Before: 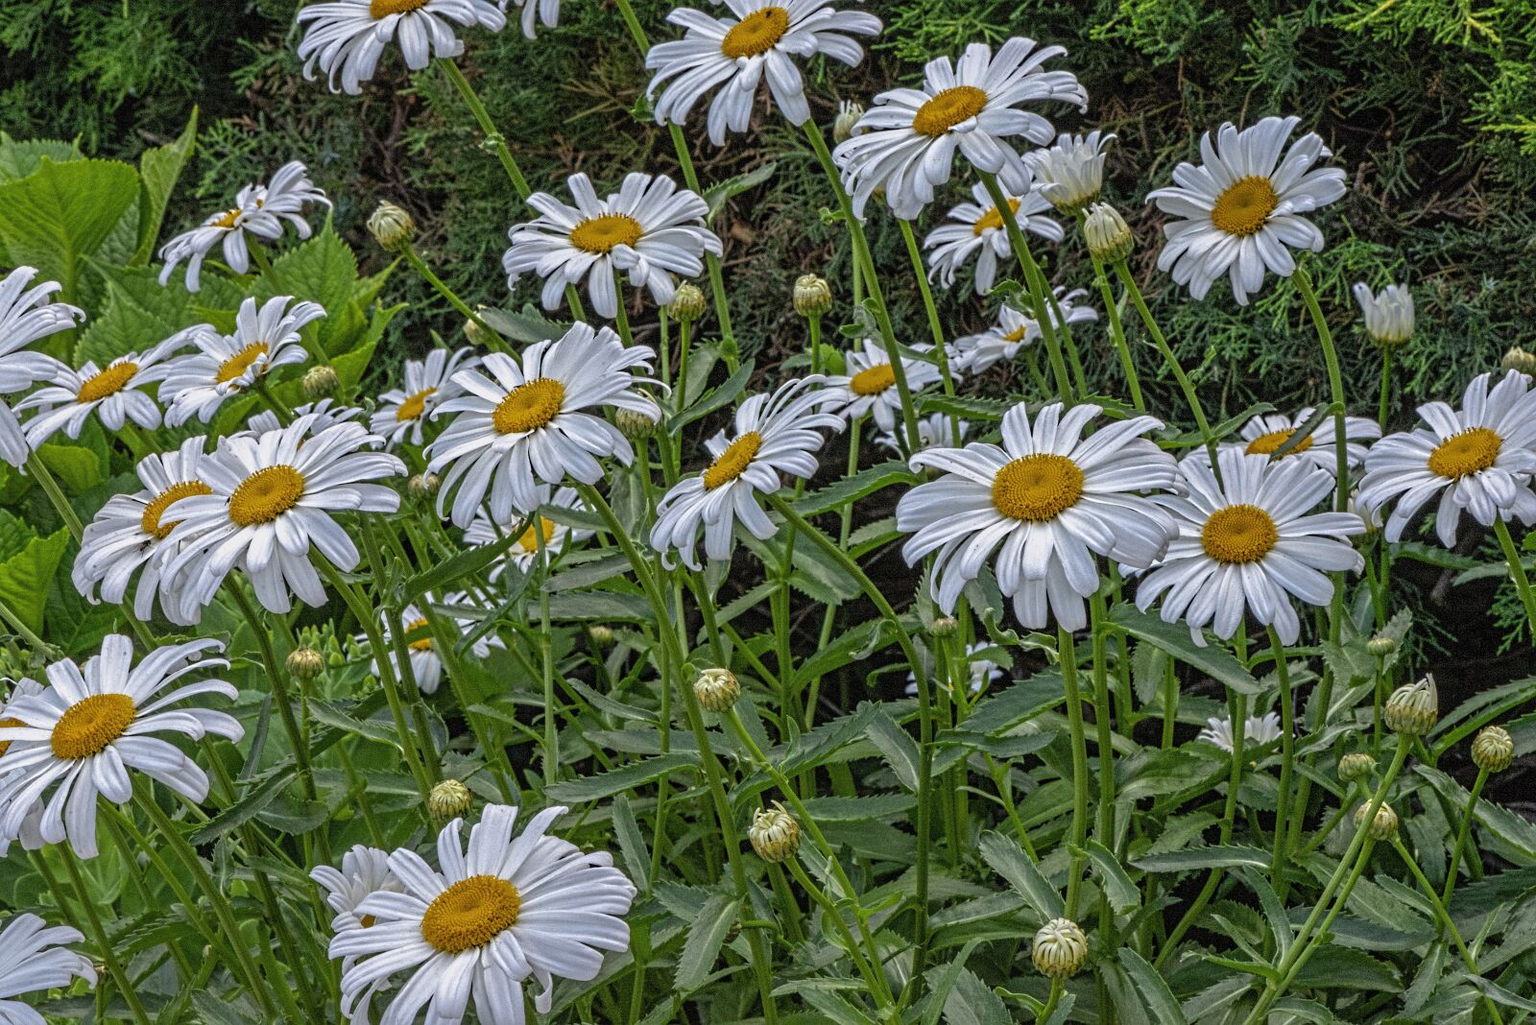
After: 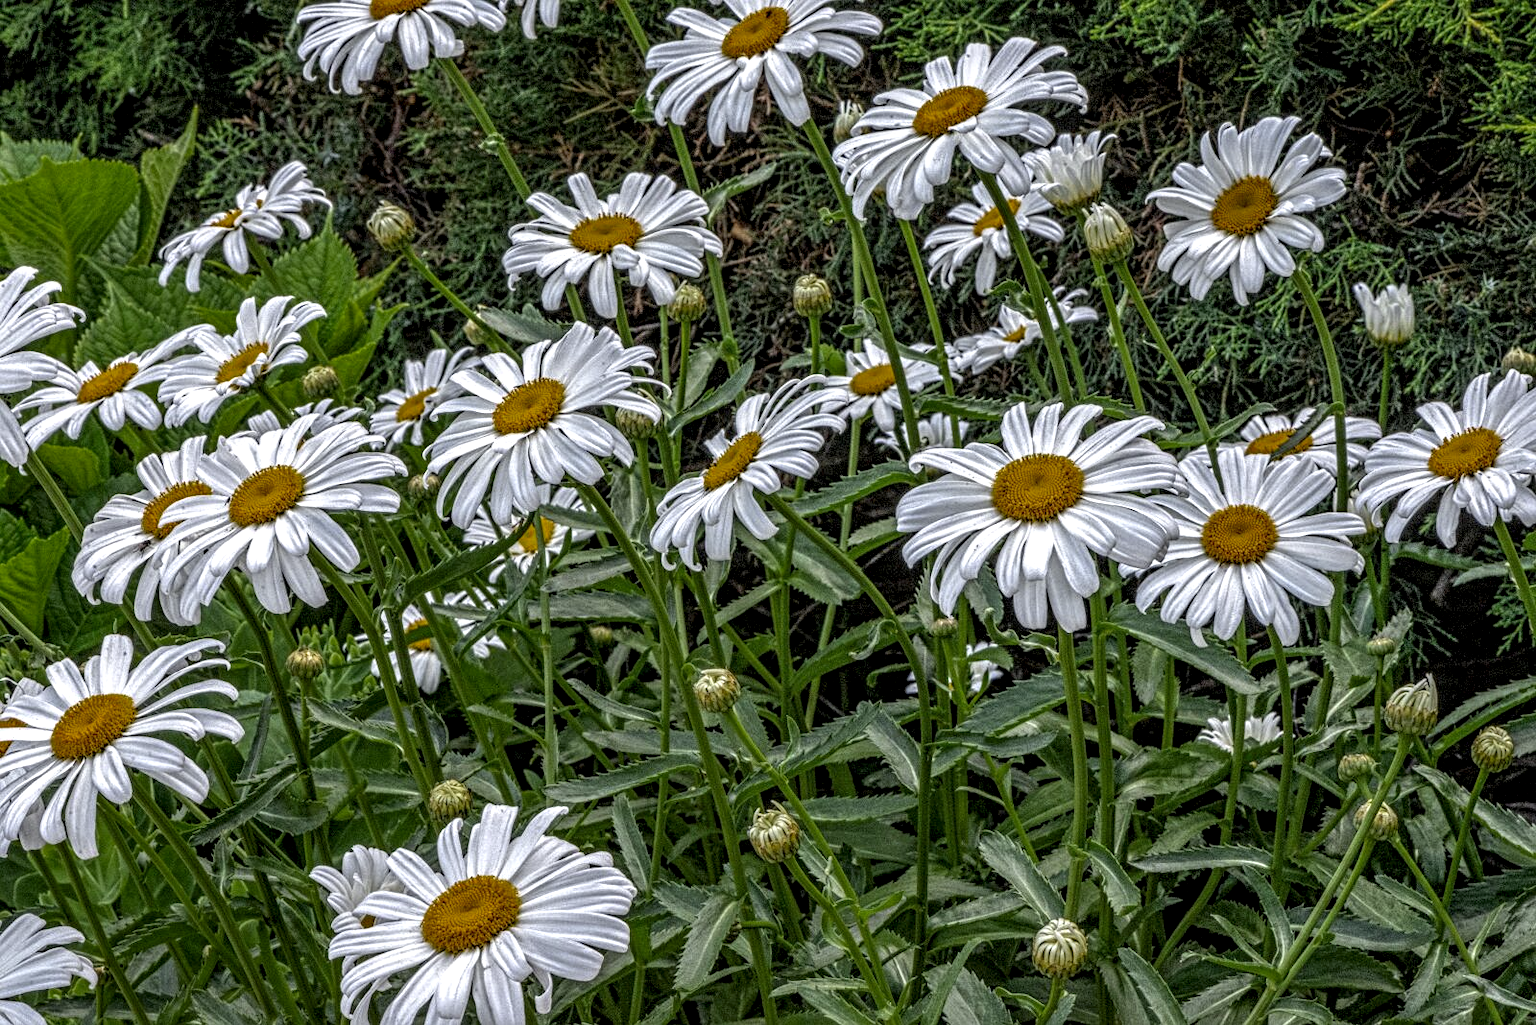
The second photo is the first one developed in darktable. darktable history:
local contrast: highlights 2%, shadows 1%, detail 181%
shadows and highlights: shadows -1.68, highlights 38.25
color zones: curves: ch0 [(0, 0.48) (0.209, 0.398) (0.305, 0.332) (0.429, 0.493) (0.571, 0.5) (0.714, 0.5) (0.857, 0.5) (1, 0.48)]; ch1 [(0, 0.633) (0.143, 0.586) (0.286, 0.489) (0.429, 0.448) (0.571, 0.31) (0.714, 0.335) (0.857, 0.492) (1, 0.633)]; ch2 [(0, 0.448) (0.143, 0.498) (0.286, 0.5) (0.429, 0.5) (0.571, 0.5) (0.714, 0.5) (0.857, 0.5) (1, 0.448)]
